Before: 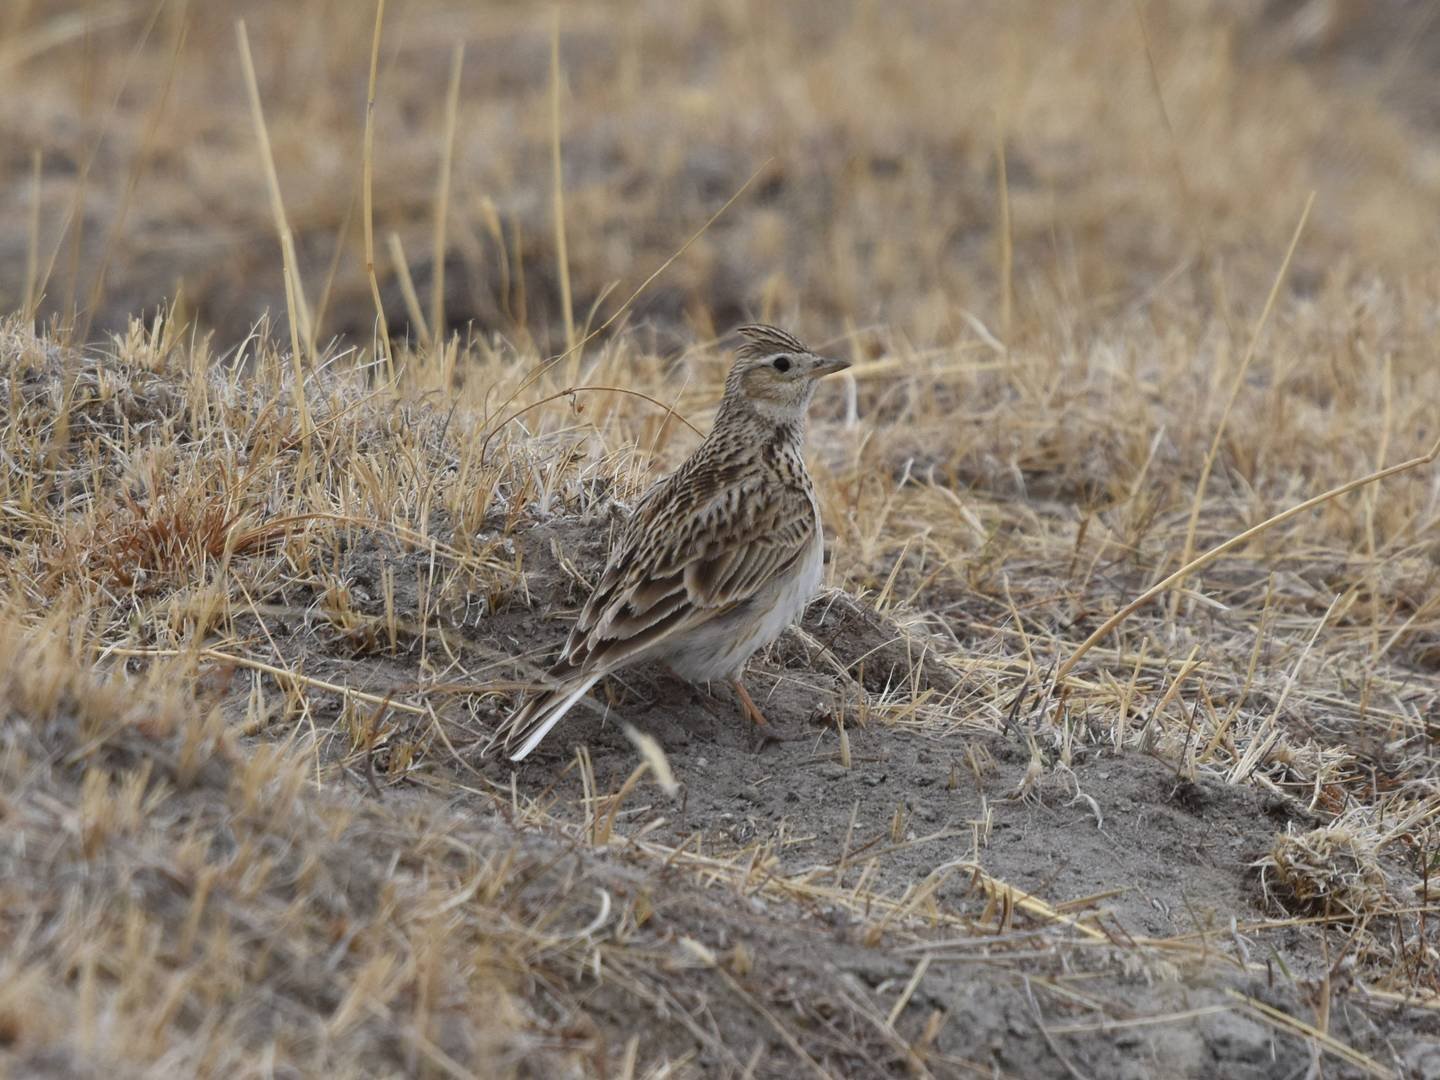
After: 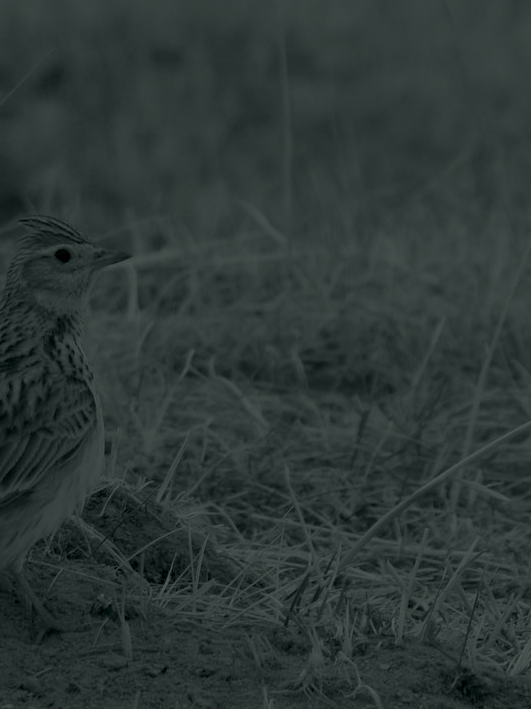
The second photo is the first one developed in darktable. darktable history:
color correction: highlights a* -0.482, highlights b* 9.48, shadows a* -9.48, shadows b* 0.803
crop and rotate: left 49.936%, top 10.094%, right 13.136%, bottom 24.256%
colorize: hue 90°, saturation 19%, lightness 1.59%, version 1
contrast brightness saturation: brightness 0.28
